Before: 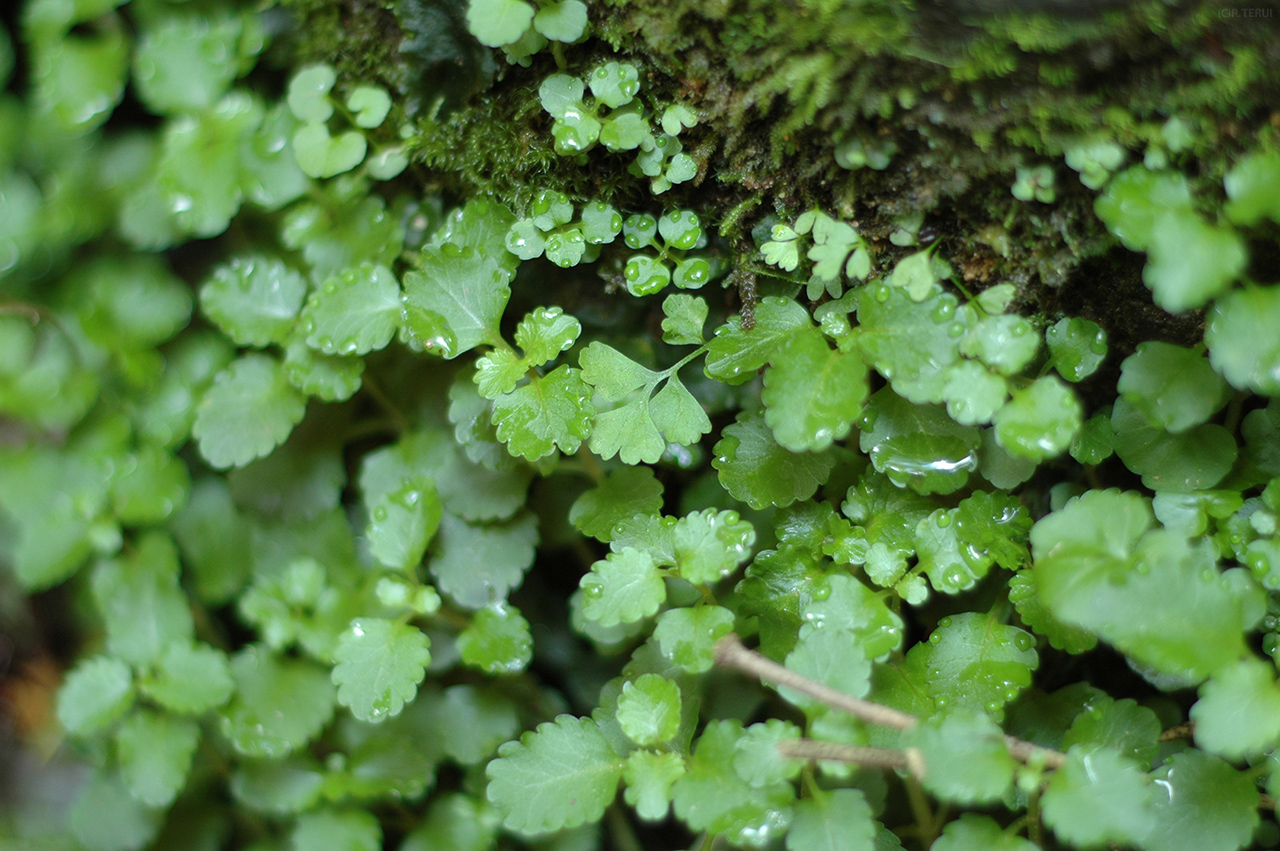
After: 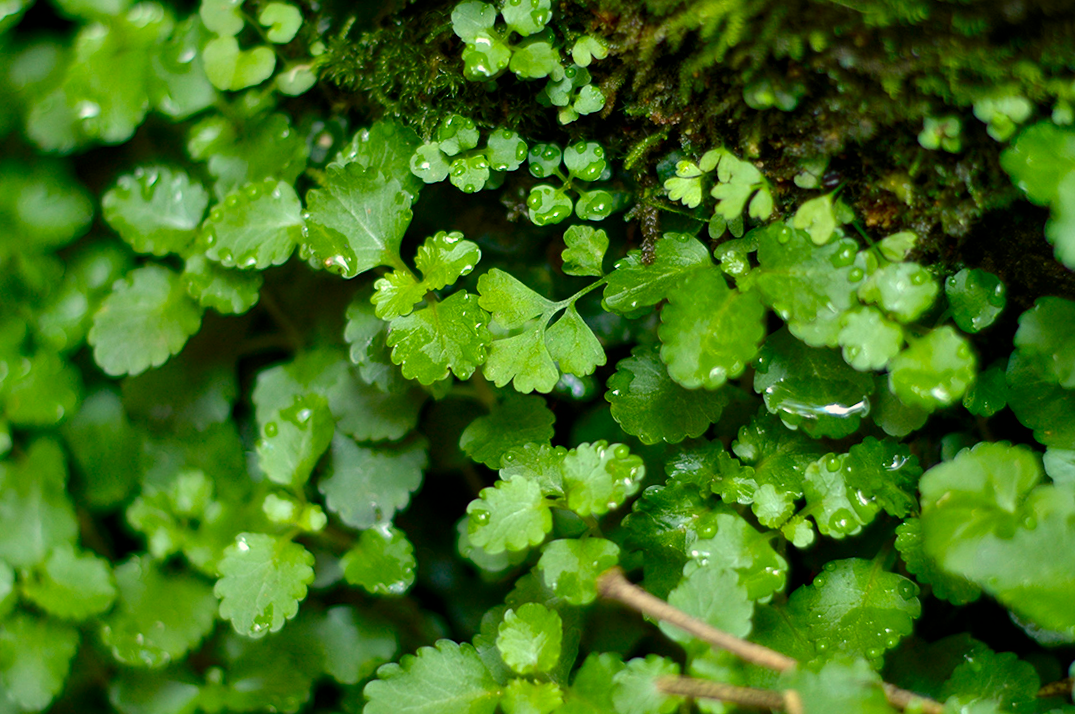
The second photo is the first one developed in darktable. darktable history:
crop and rotate: angle -2.91°, left 5.076%, top 5.22%, right 4.604%, bottom 4.481%
local contrast: mode bilateral grid, contrast 28, coarseness 16, detail 116%, midtone range 0.2
color balance rgb: highlights gain › chroma 3.835%, highlights gain › hue 57.79°, perceptual saturation grading › global saturation 31.289%, global vibrance 19.562%
contrast brightness saturation: contrast 0.118, brightness -0.117, saturation 0.199
